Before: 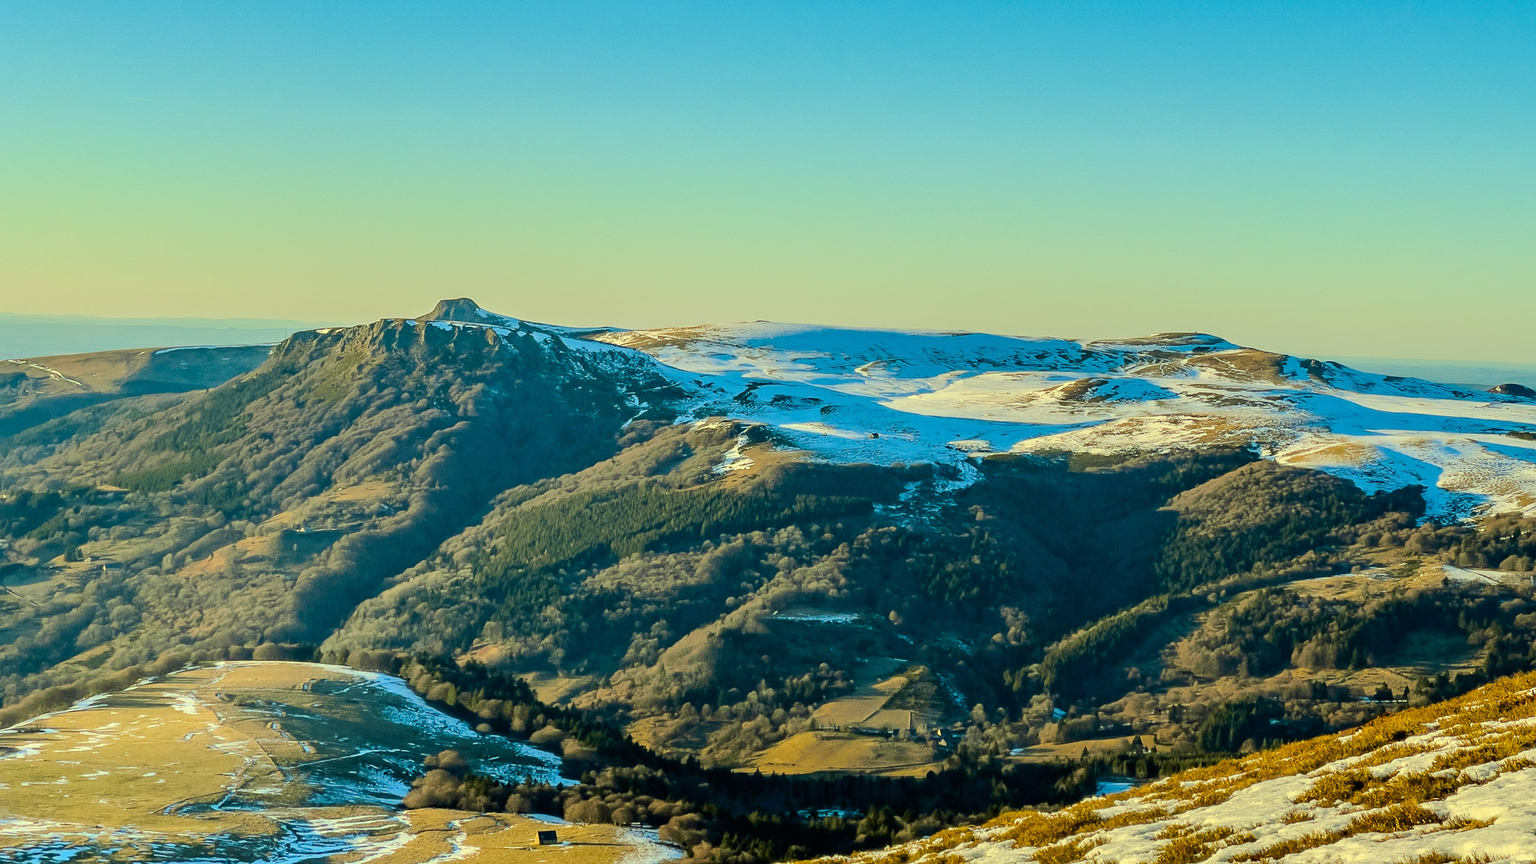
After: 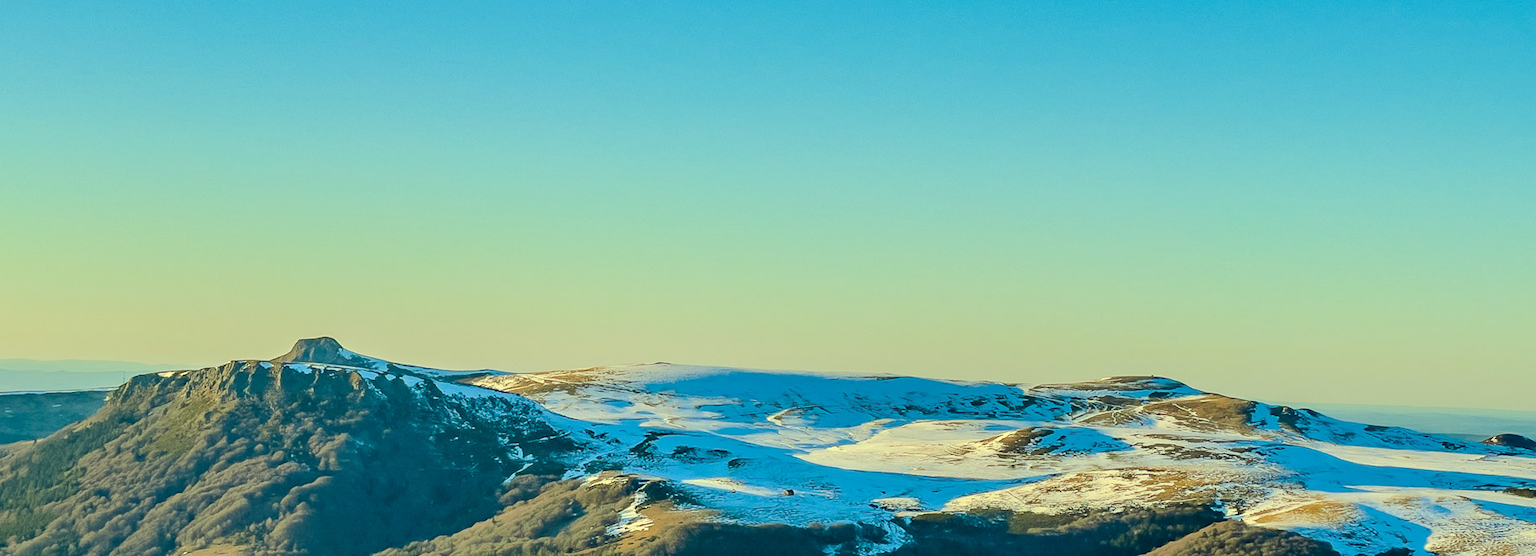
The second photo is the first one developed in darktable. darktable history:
levels: mode automatic, levels [0, 0.445, 1]
crop and rotate: left 11.523%, bottom 43.008%
